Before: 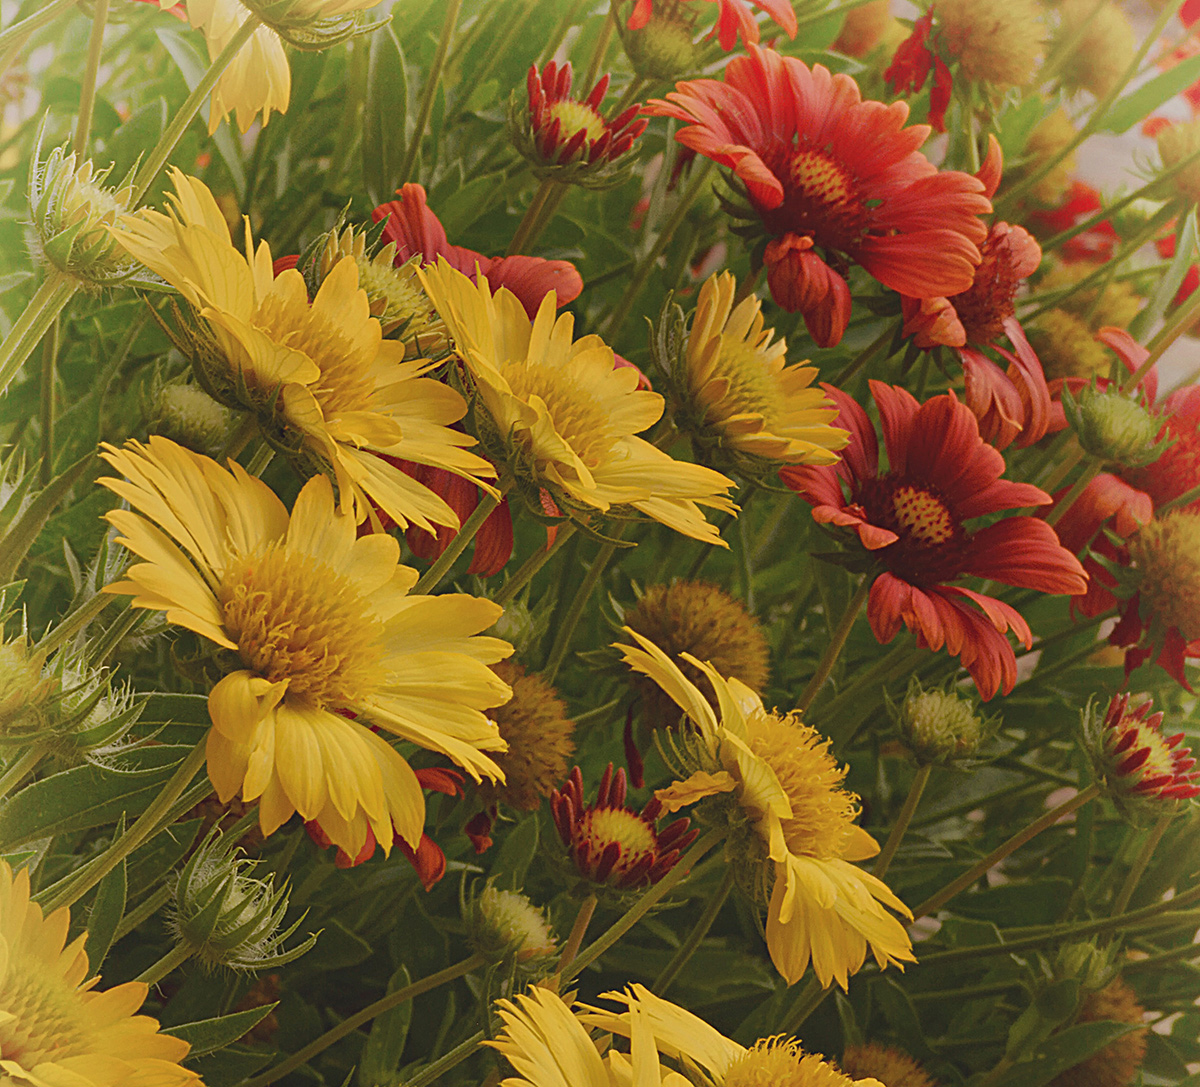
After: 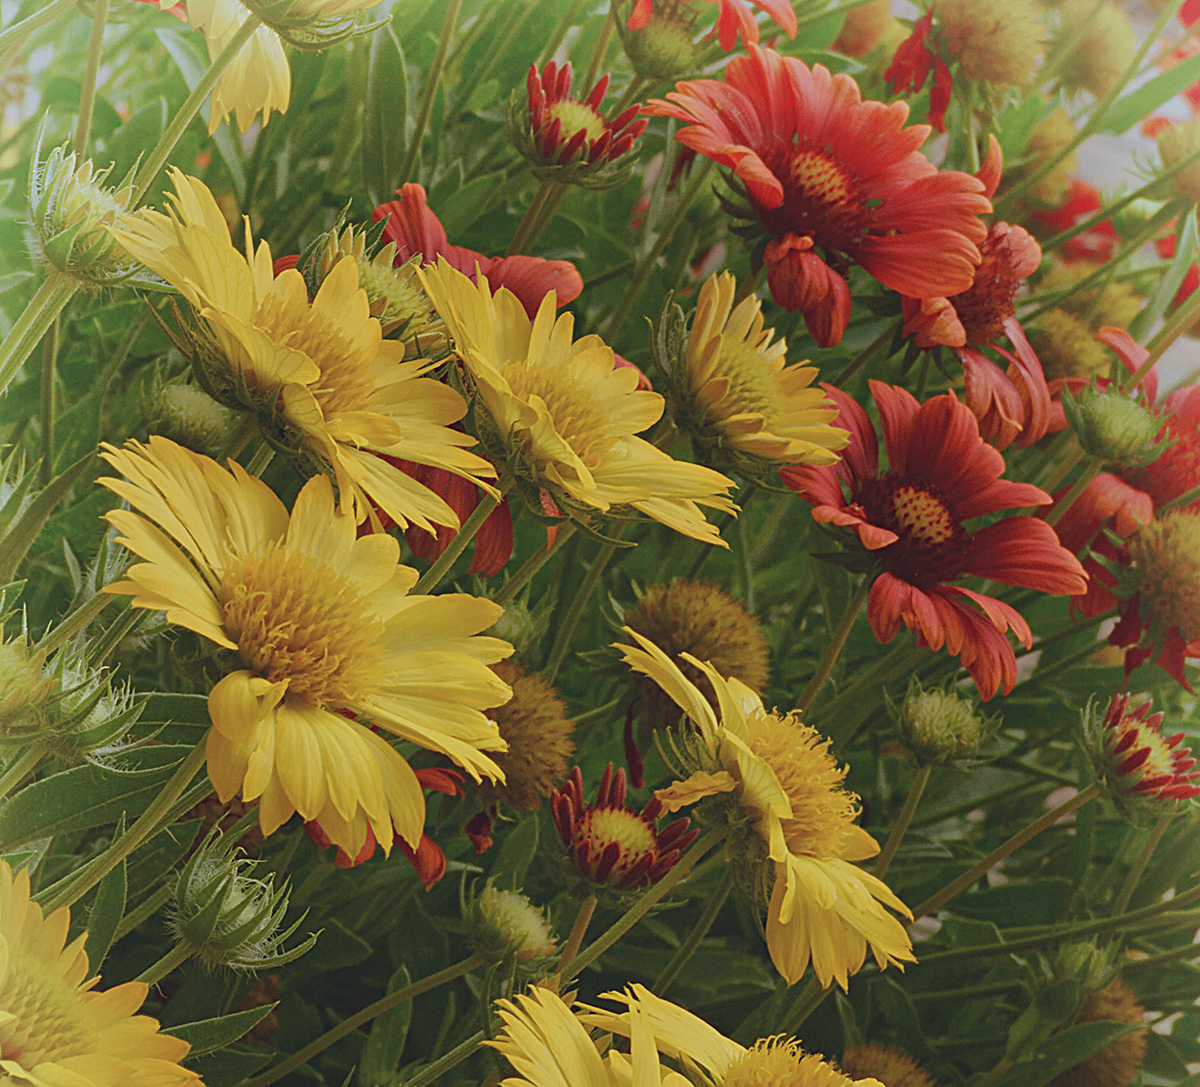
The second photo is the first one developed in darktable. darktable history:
color calibration: illuminant F (fluorescent), F source F9 (Cool White Deluxe 4150 K) – high CRI, x 0.375, y 0.373, temperature 4152.11 K
